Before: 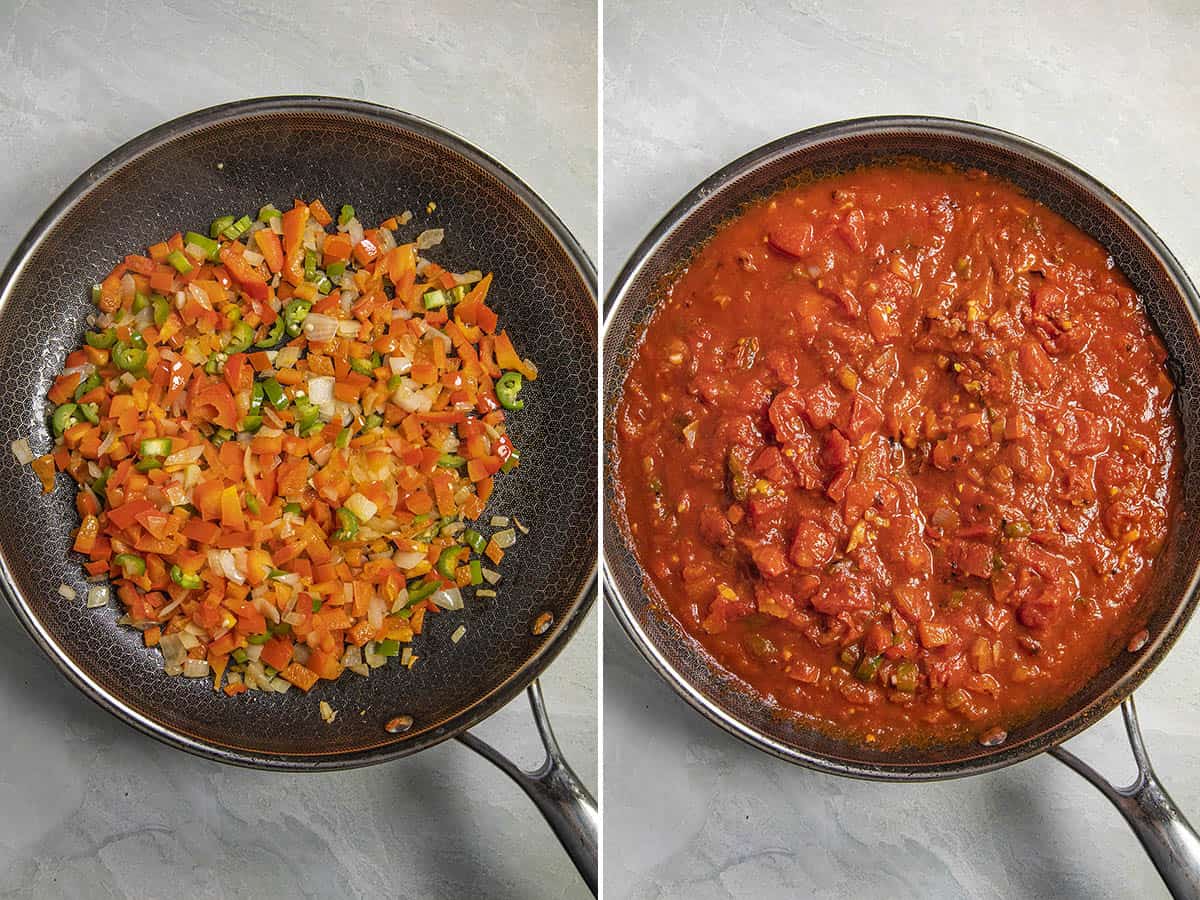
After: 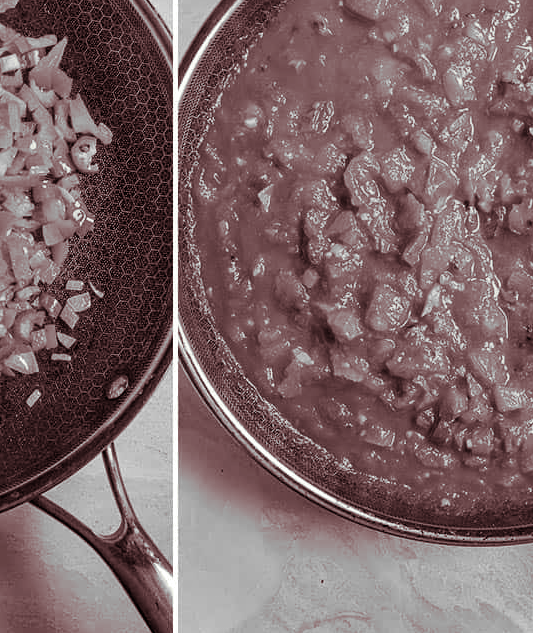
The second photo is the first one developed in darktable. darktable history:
crop: left 35.432%, top 26.233%, right 20.145%, bottom 3.432%
split-toning: on, module defaults
monochrome: on, module defaults
color correction: saturation 1.1
